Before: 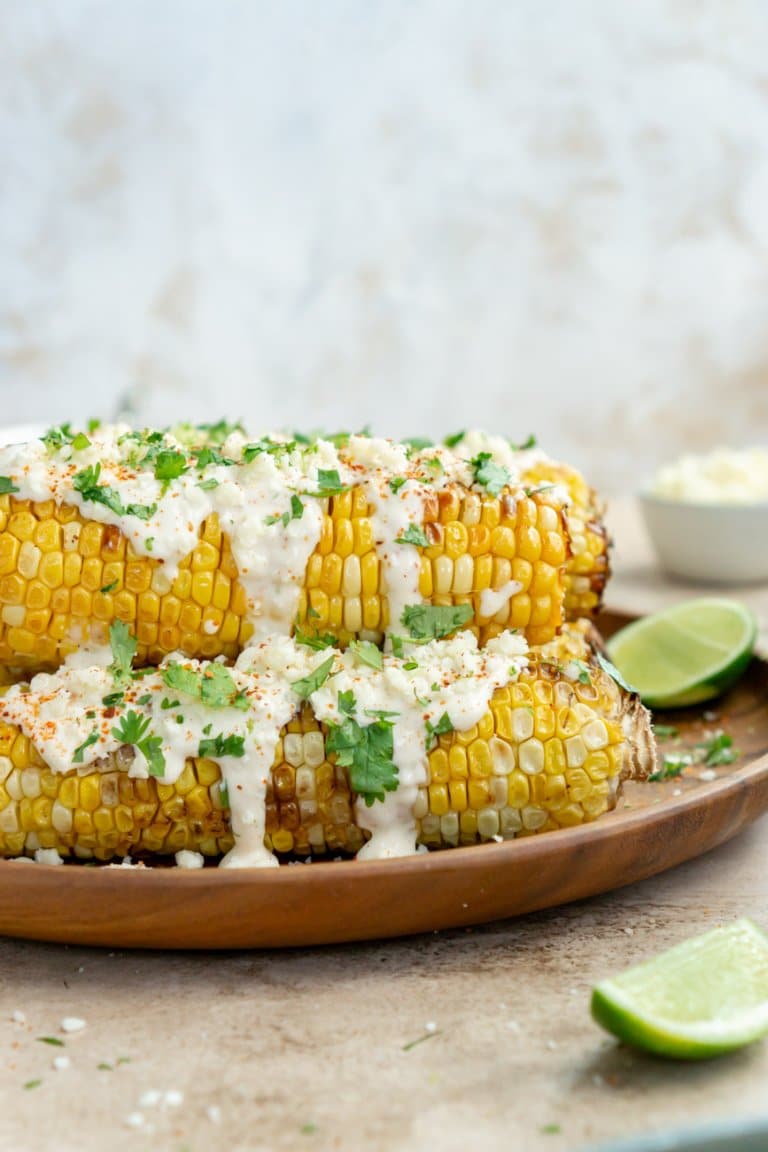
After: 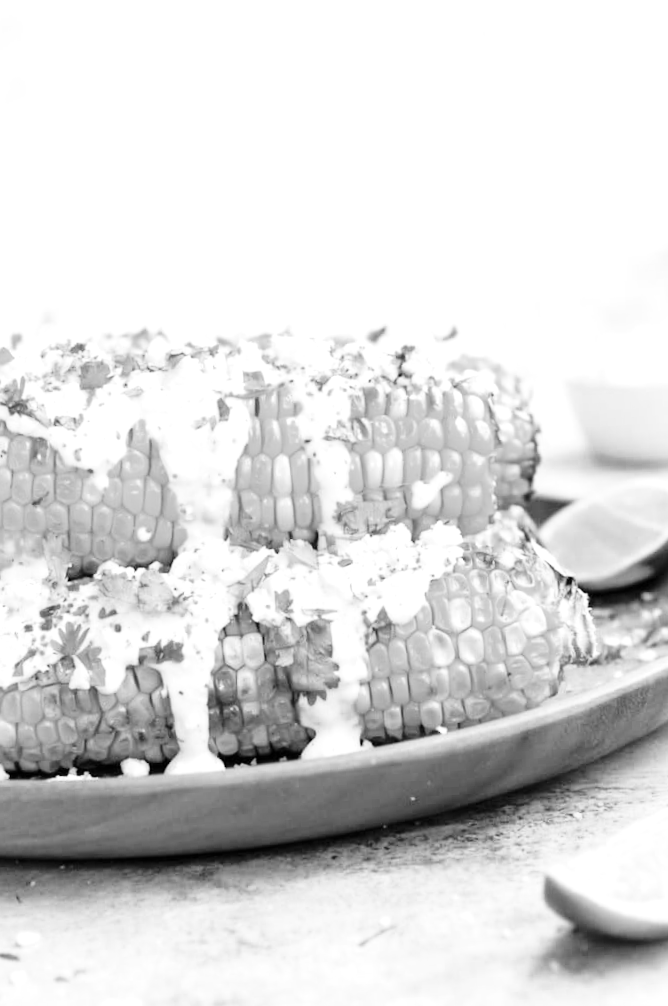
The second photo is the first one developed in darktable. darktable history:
color zones: curves: ch0 [(0, 0.613) (0.01, 0.613) (0.245, 0.448) (0.498, 0.529) (0.642, 0.665) (0.879, 0.777) (0.99, 0.613)]; ch1 [(0, 0) (0.143, 0) (0.286, 0) (0.429, 0) (0.571, 0) (0.714, 0) (0.857, 0)], mix 25.92%
base curve: curves: ch0 [(0, 0) (0.028, 0.03) (0.121, 0.232) (0.46, 0.748) (0.859, 0.968) (1, 1)], preserve colors none
crop and rotate: angle 3.09°, left 6.011%, top 5.684%
exposure: exposure 0.66 EV, compensate exposure bias true, compensate highlight preservation false
